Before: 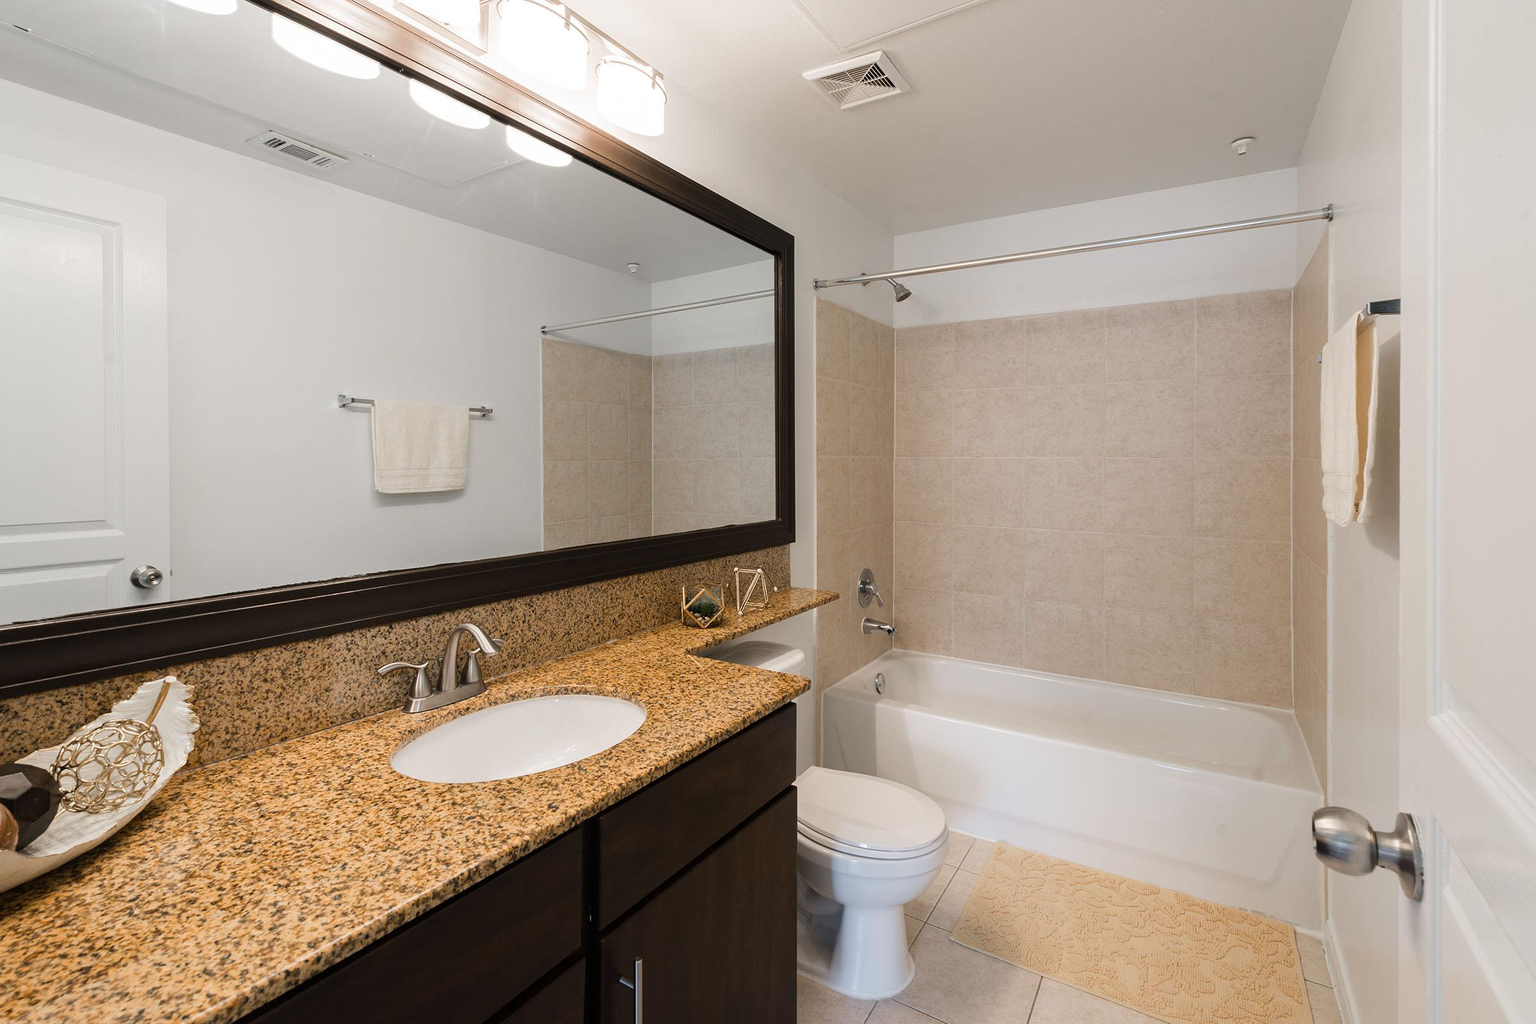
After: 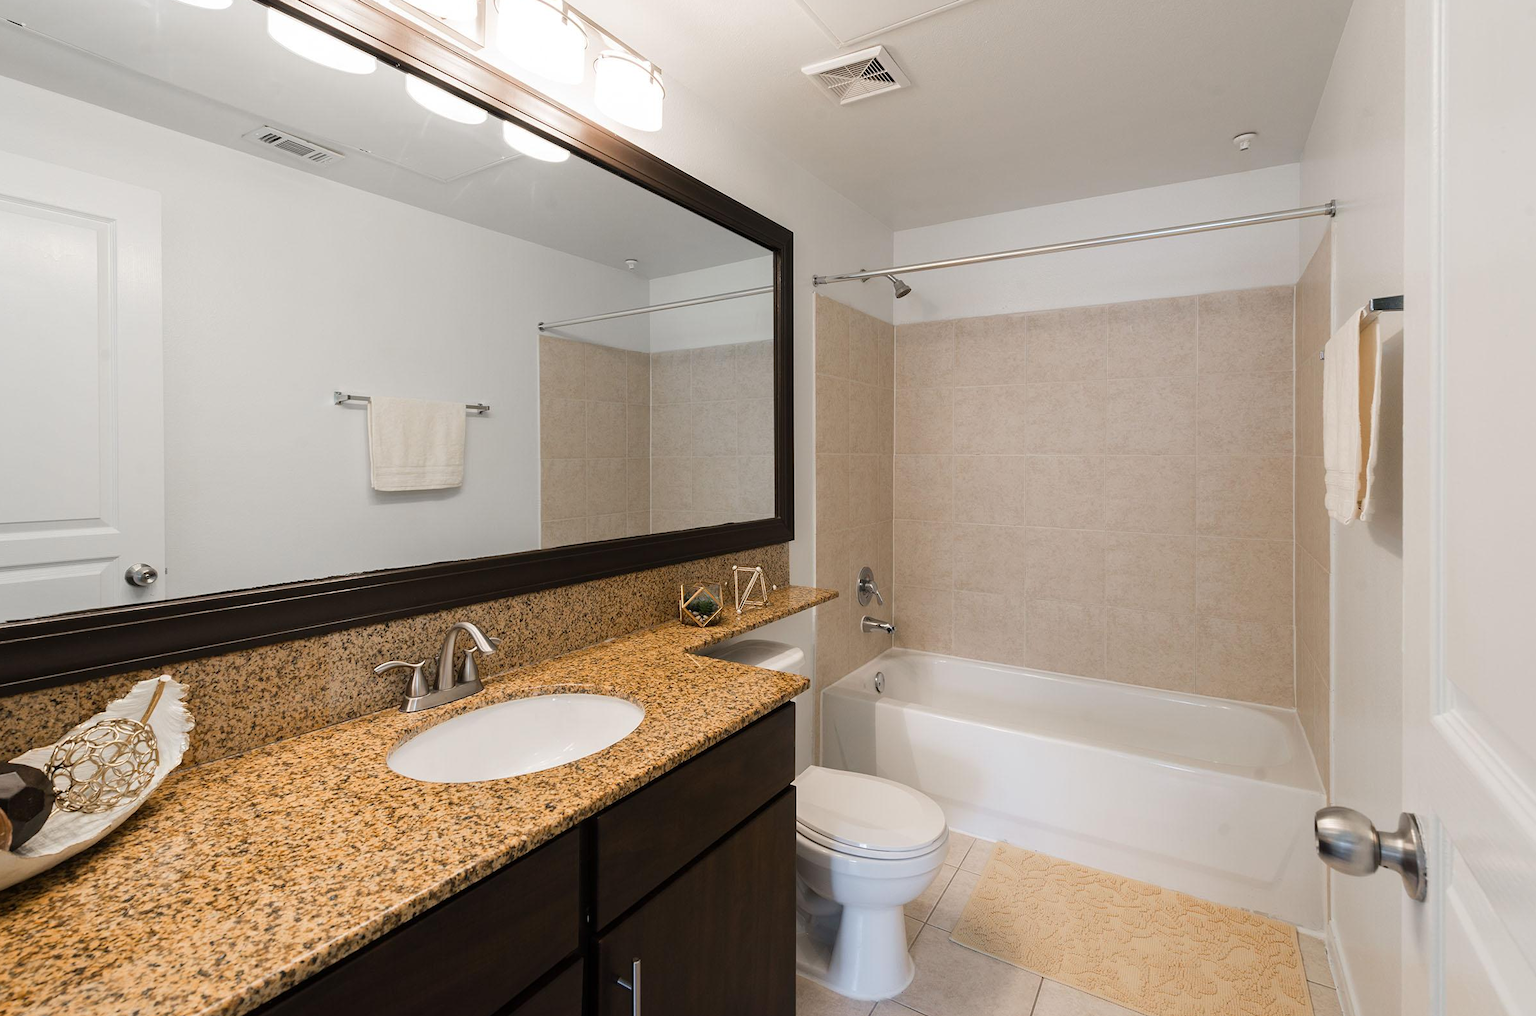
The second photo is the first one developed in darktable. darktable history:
crop: left 0.429%, top 0.593%, right 0.219%, bottom 0.811%
